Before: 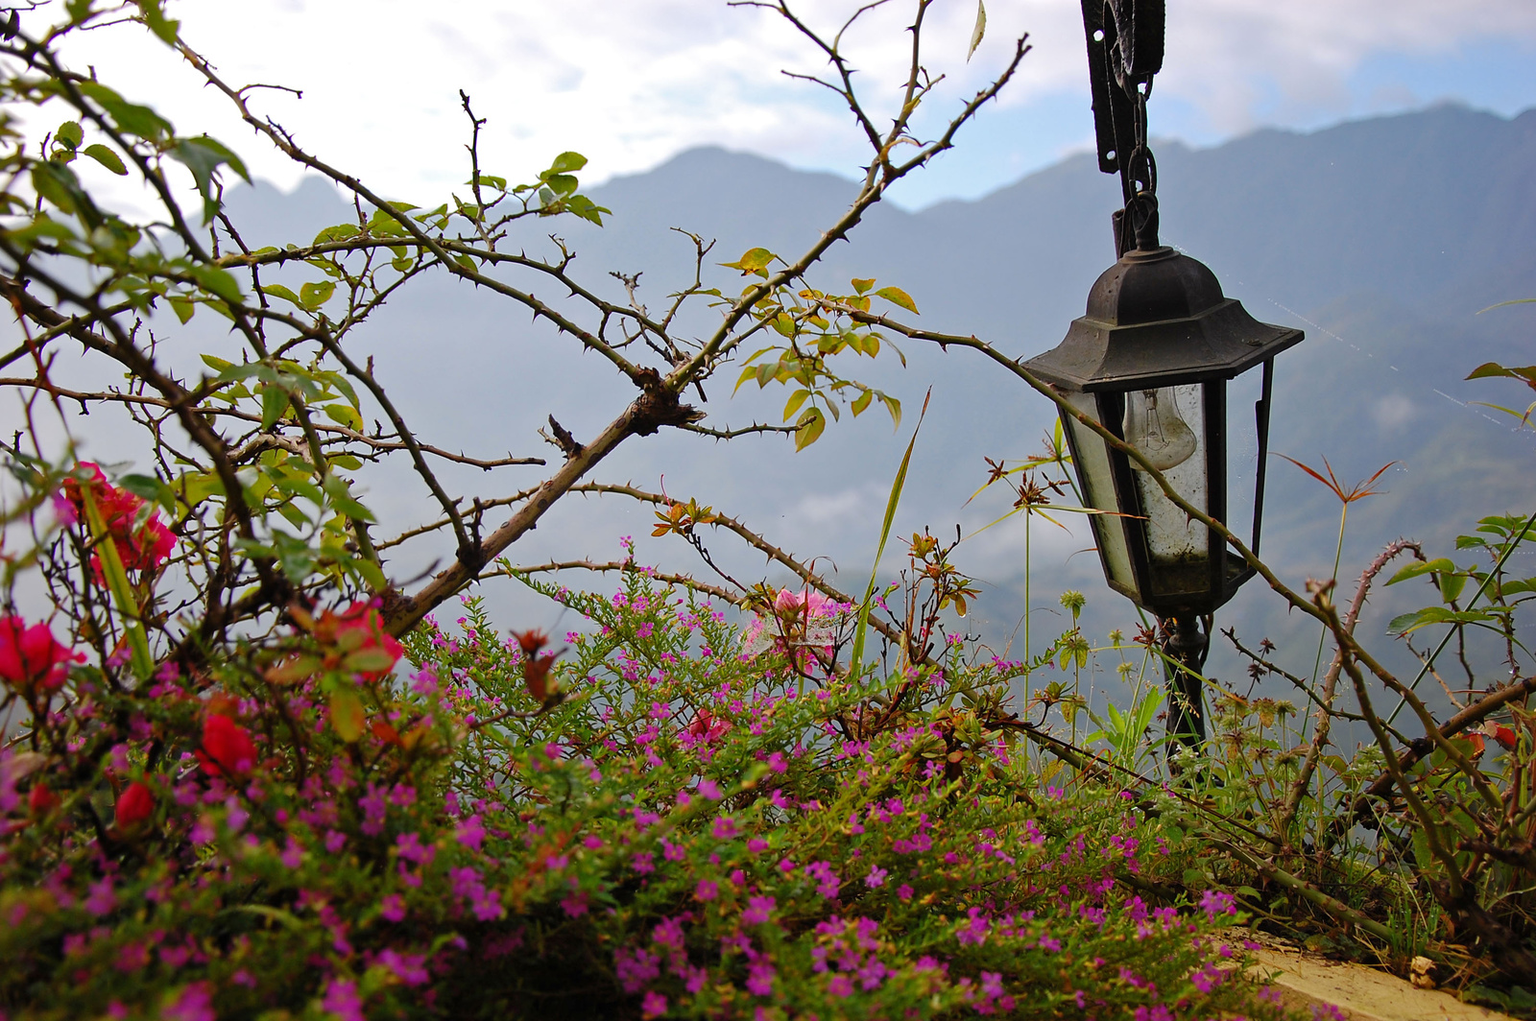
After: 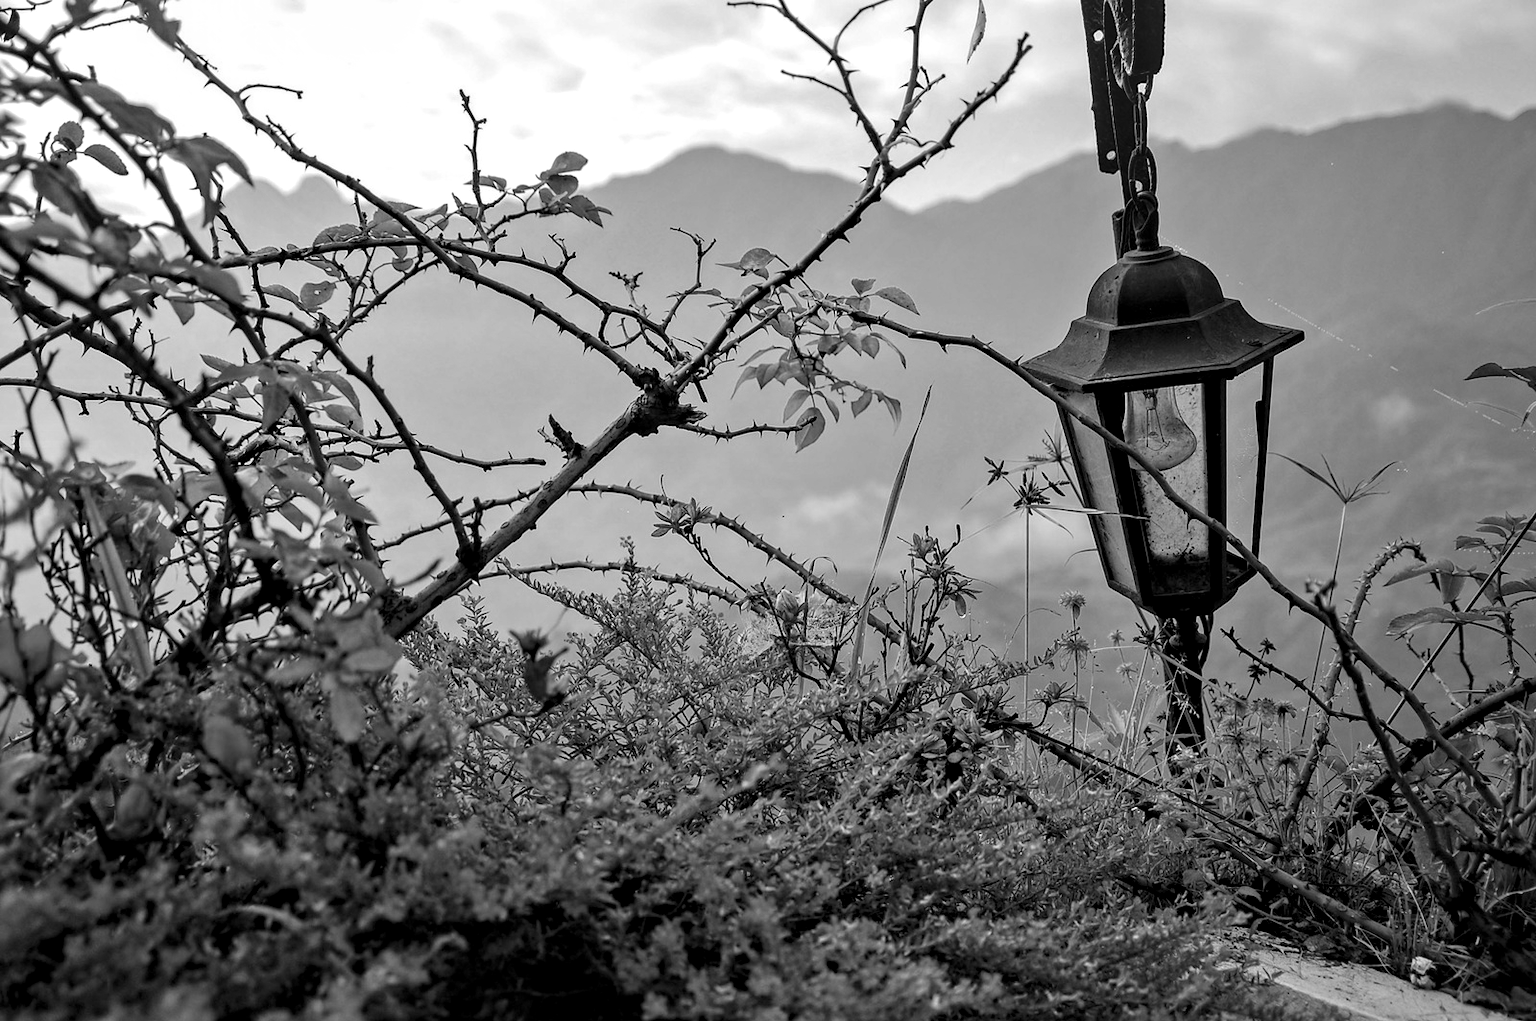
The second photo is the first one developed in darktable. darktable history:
local contrast: on, module defaults
contrast equalizer: y [[0.546, 0.552, 0.554, 0.554, 0.552, 0.546], [0.5 ×6], [0.5 ×6], [0 ×6], [0 ×6]]
monochrome: on, module defaults
